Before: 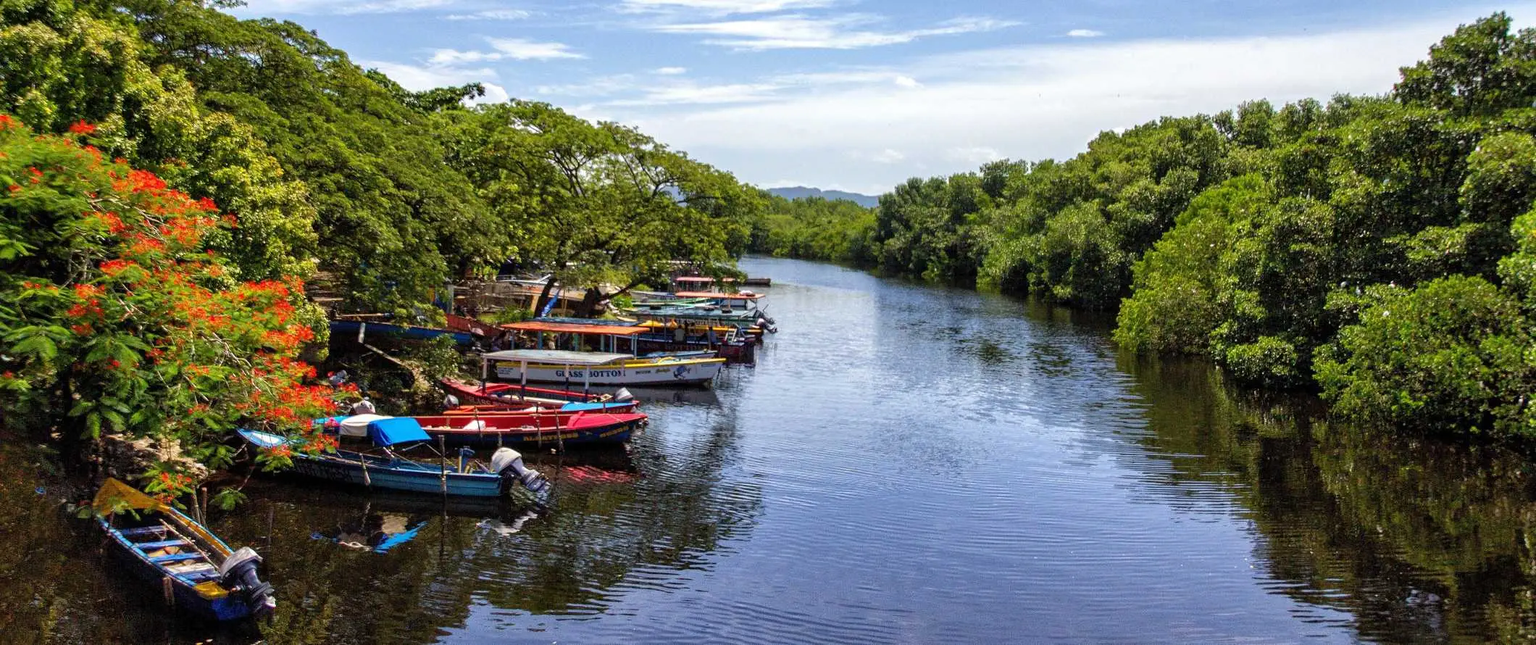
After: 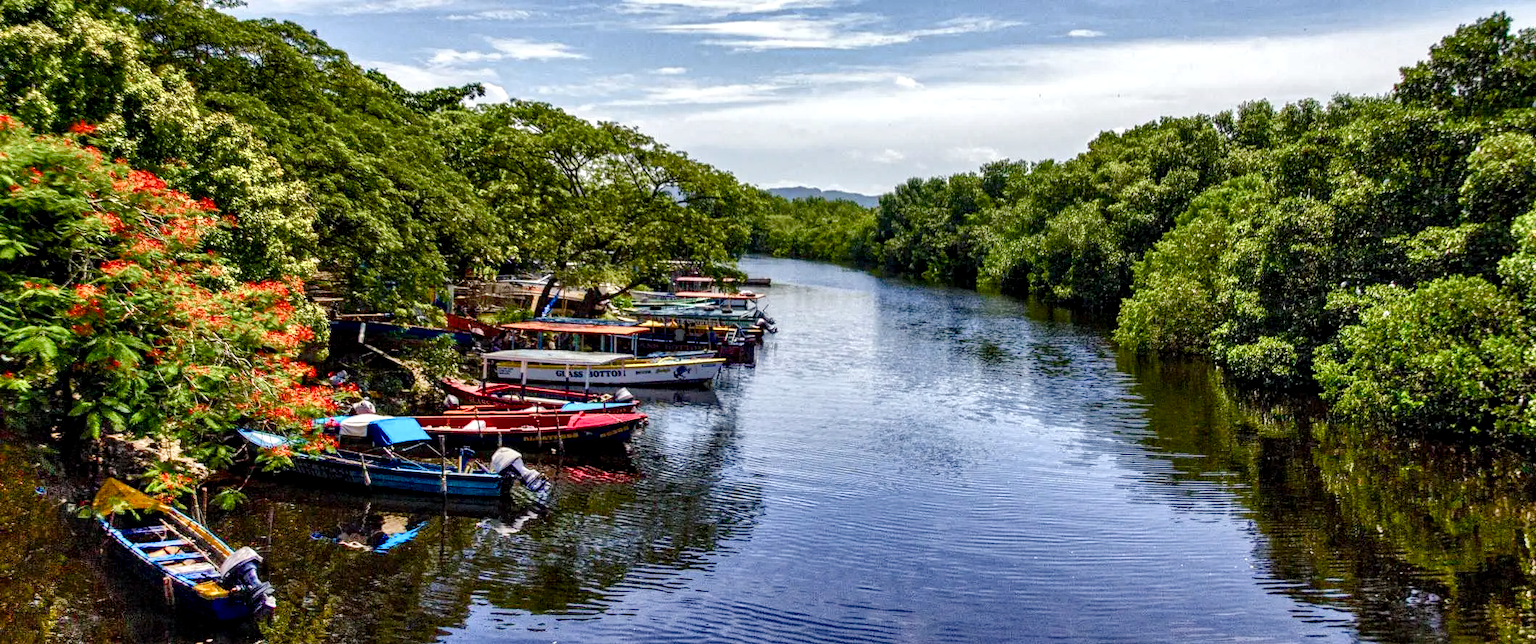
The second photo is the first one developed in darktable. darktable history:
local contrast: highlights 86%, shadows 83%
shadows and highlights: soften with gaussian
color balance rgb: shadows lift › chroma 2.065%, shadows lift › hue 247.68°, linear chroma grading › shadows -3.312%, linear chroma grading › highlights -3.323%, perceptual saturation grading › global saturation 20%, perceptual saturation grading › highlights -50.239%, perceptual saturation grading › shadows 30.982%, global vibrance 15.773%, saturation formula JzAzBz (2021)
